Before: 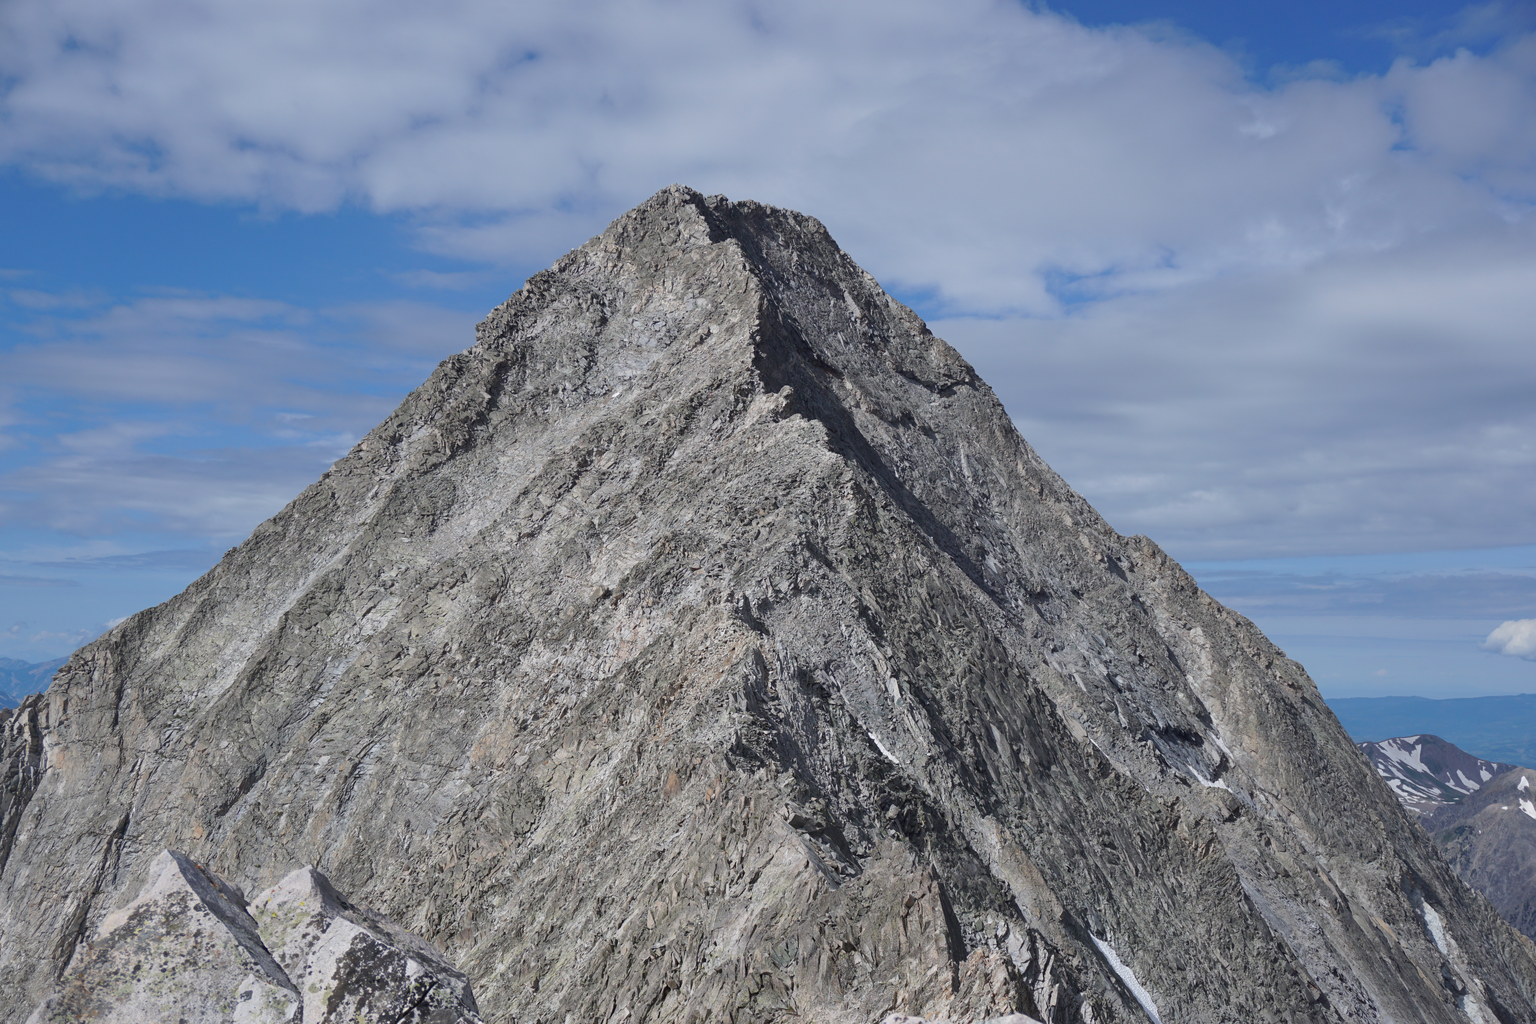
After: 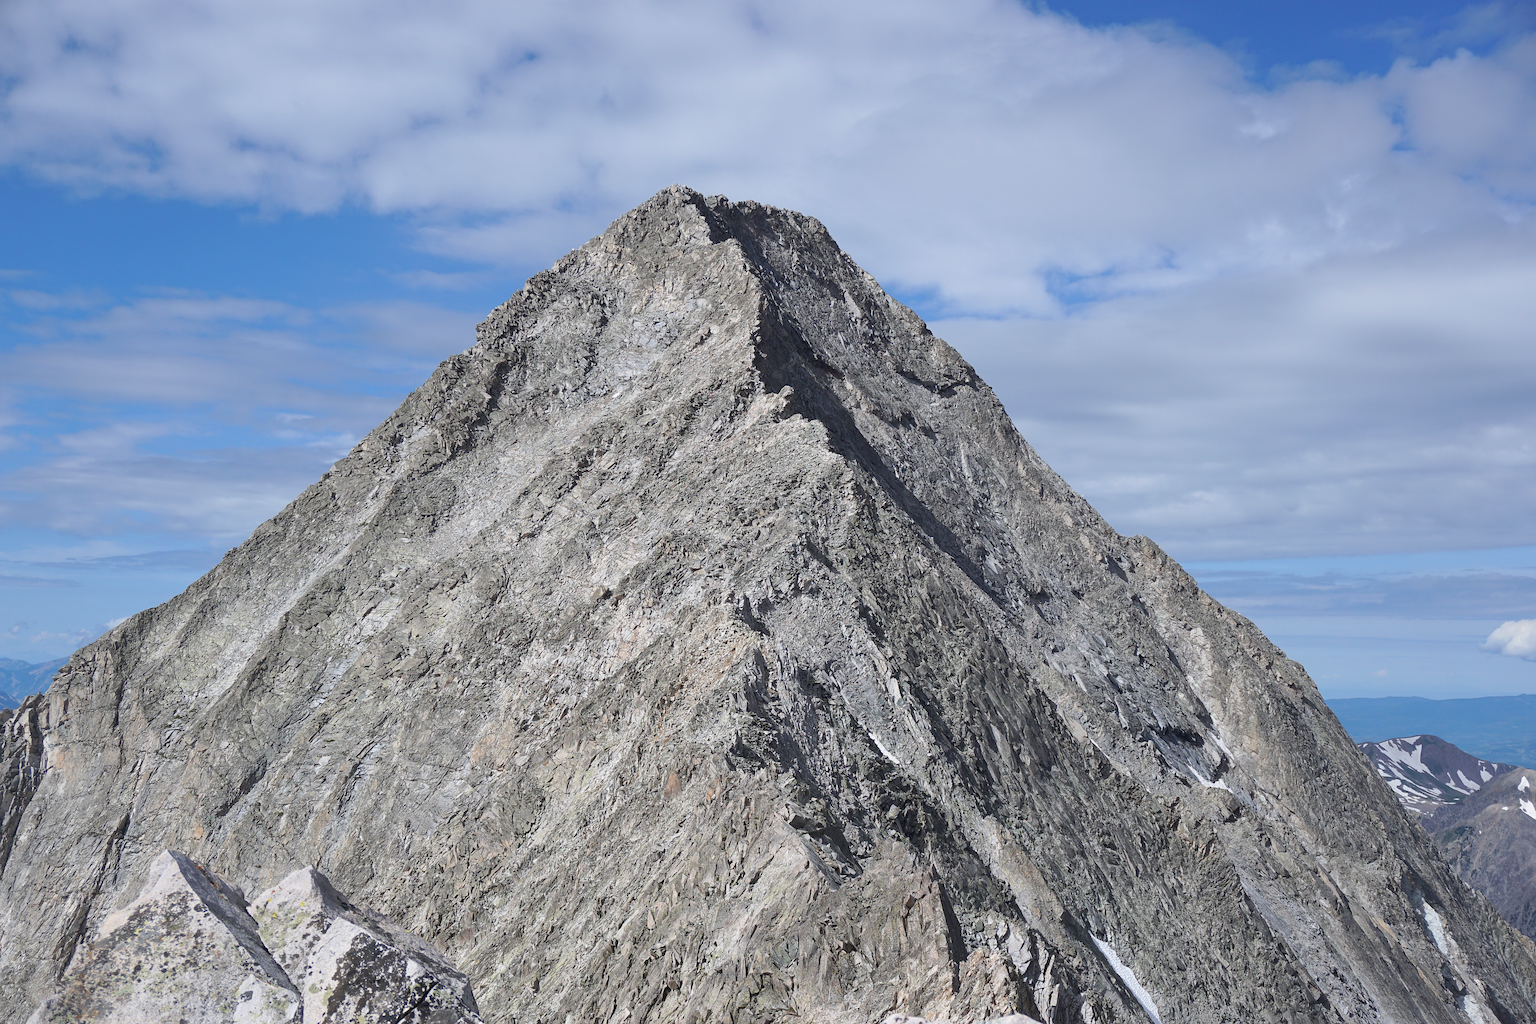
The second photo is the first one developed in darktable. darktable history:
sharpen: on, module defaults
base curve: curves: ch0 [(0, 0) (0.666, 0.806) (1, 1)]
